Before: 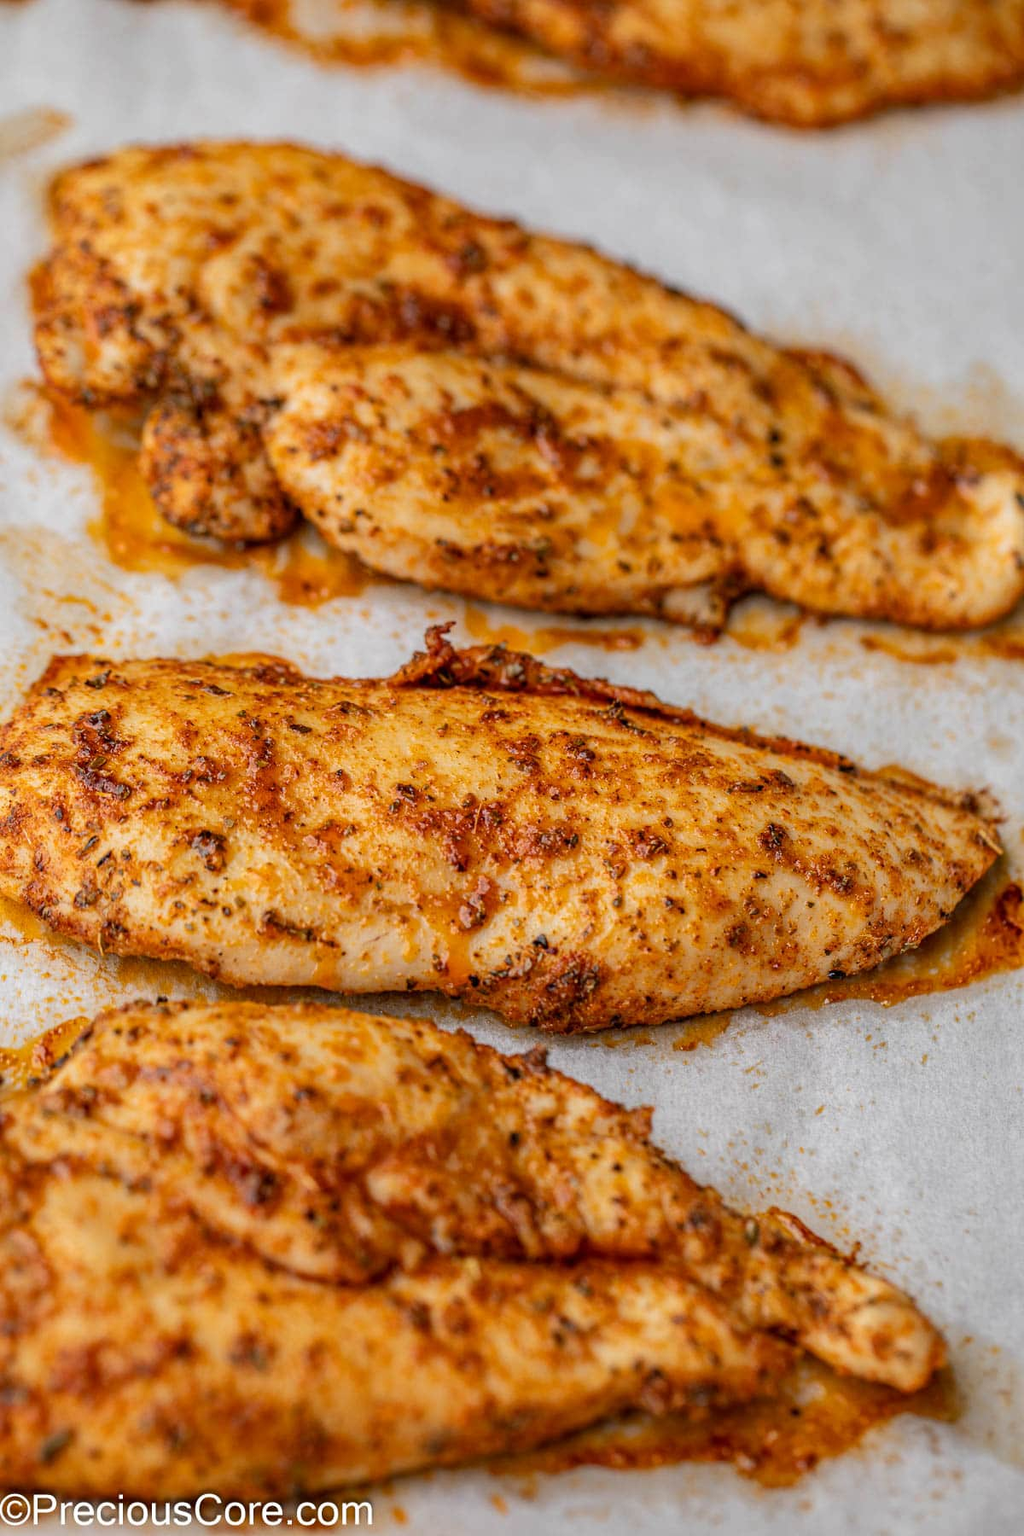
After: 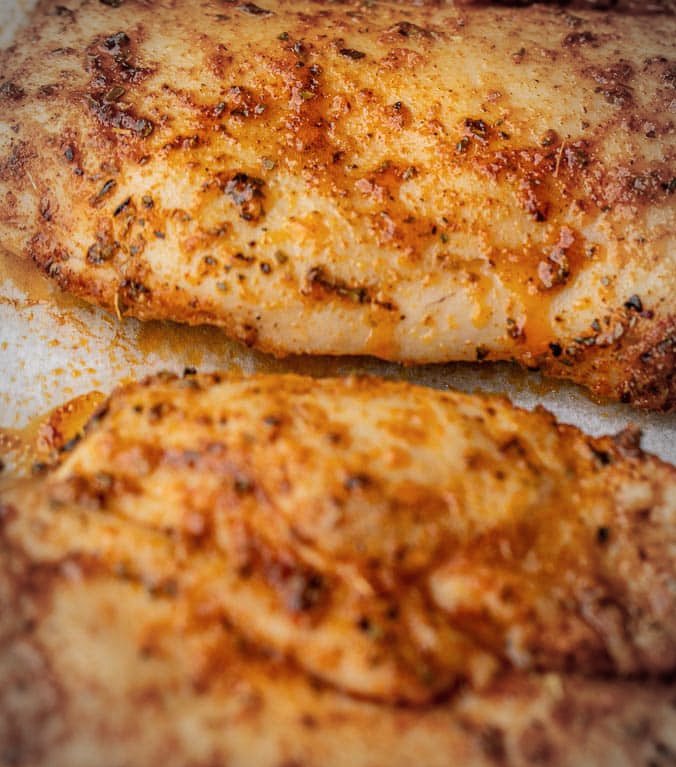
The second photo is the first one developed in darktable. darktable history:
vignetting: automatic ratio true
crop: top 44.483%, right 43.593%, bottom 12.892%
contrast brightness saturation: saturation -0.05
